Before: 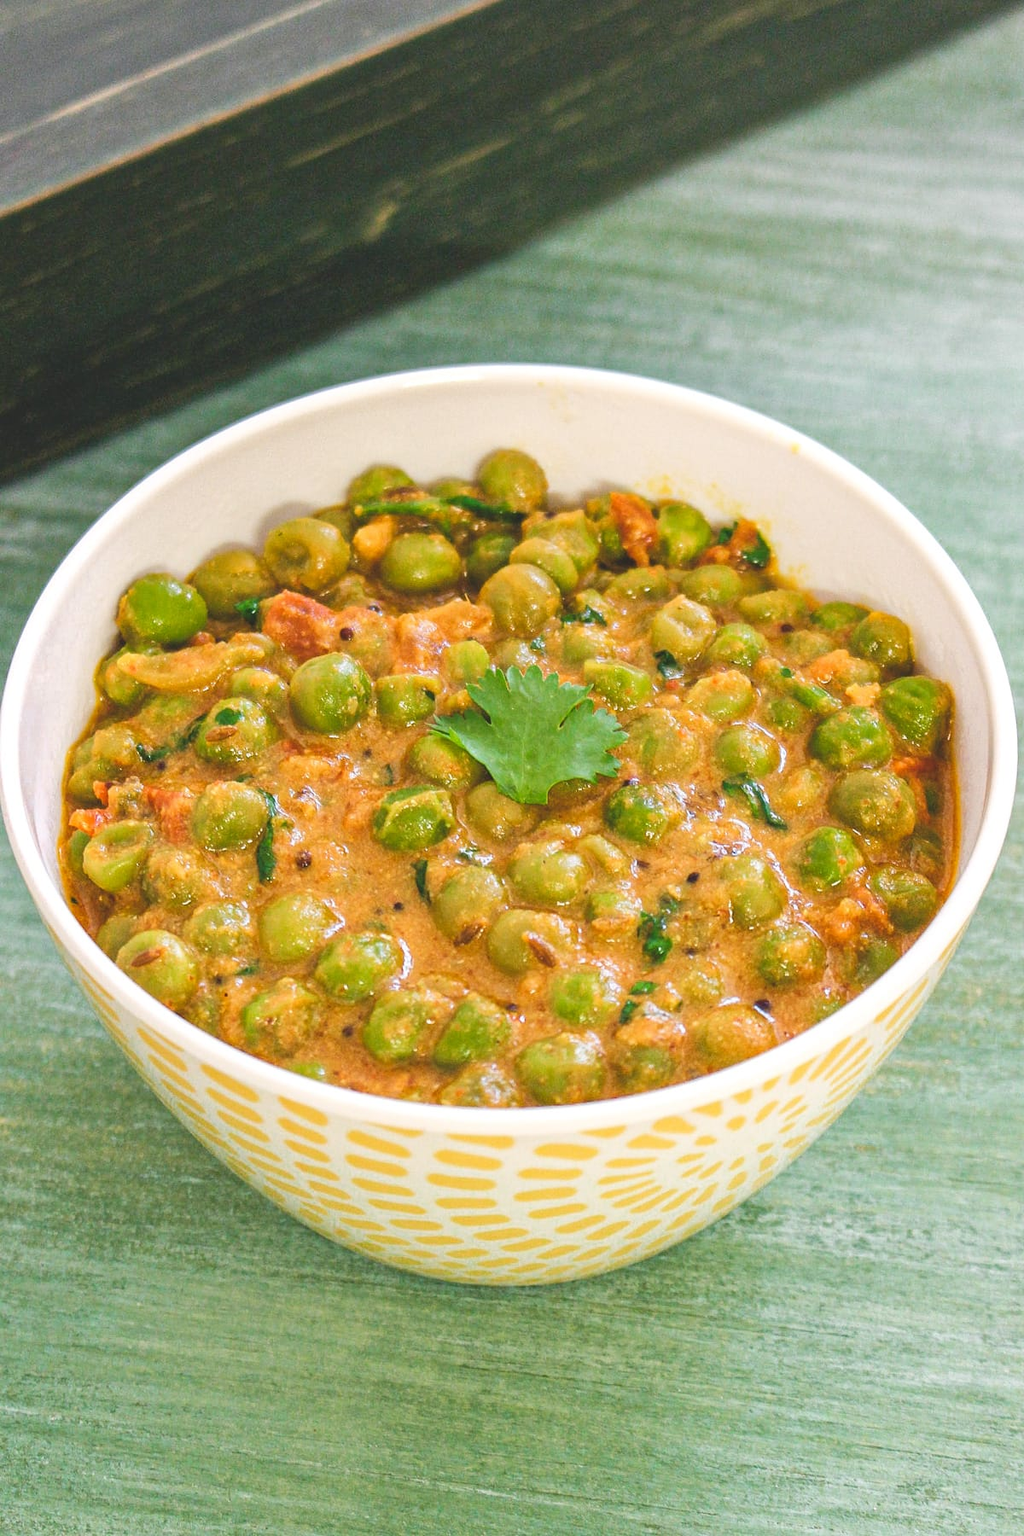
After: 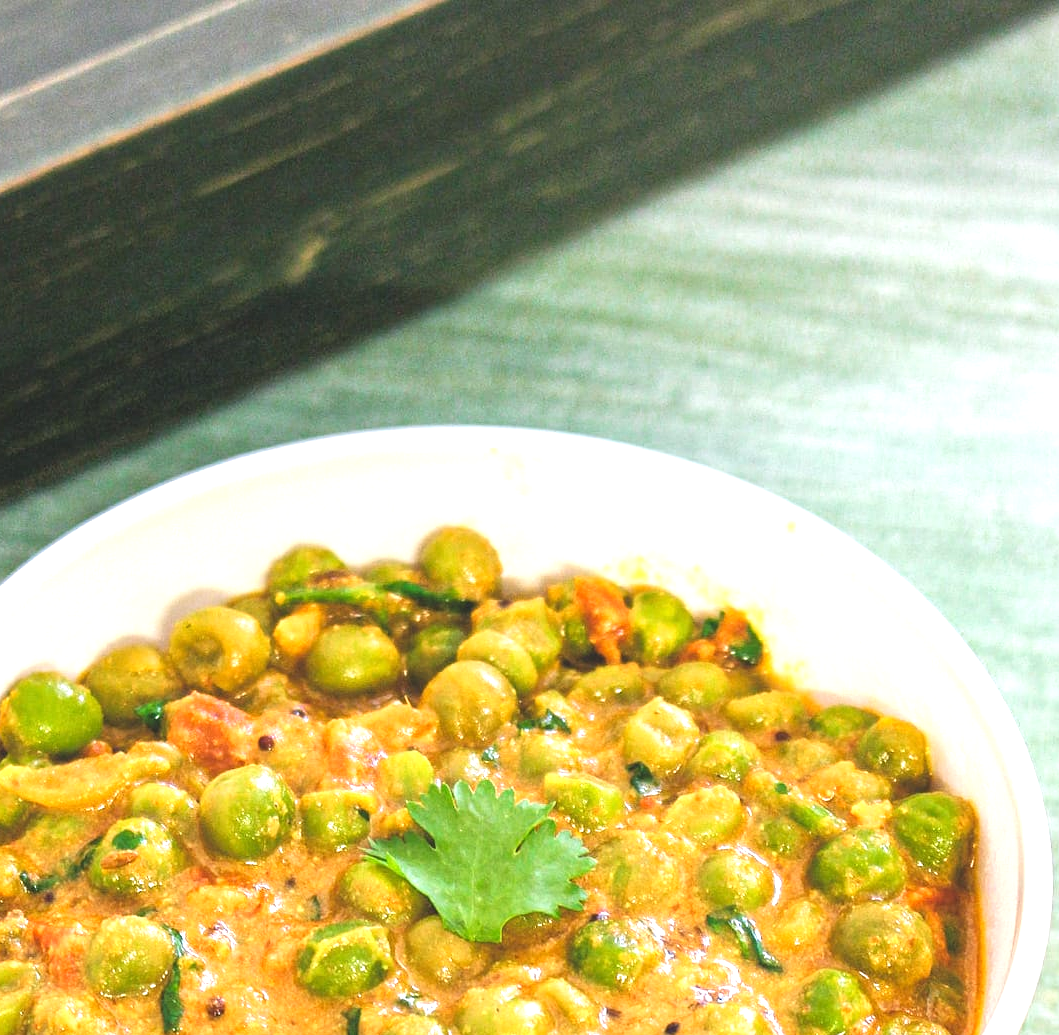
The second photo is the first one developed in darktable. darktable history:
crop and rotate: left 11.708%, bottom 42.455%
tone equalizer: -8 EV -0.717 EV, -7 EV -0.677 EV, -6 EV -0.622 EV, -5 EV -0.408 EV, -3 EV 0.383 EV, -2 EV 0.6 EV, -1 EV 0.695 EV, +0 EV 0.75 EV
